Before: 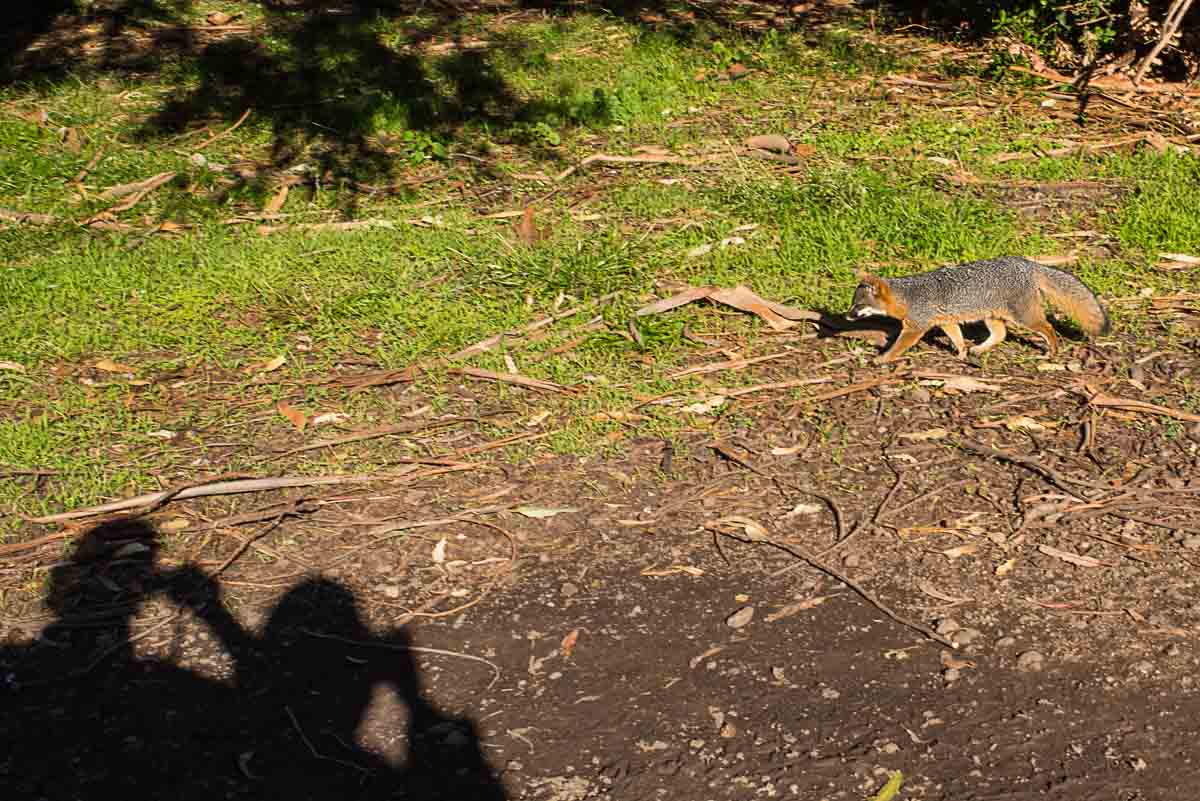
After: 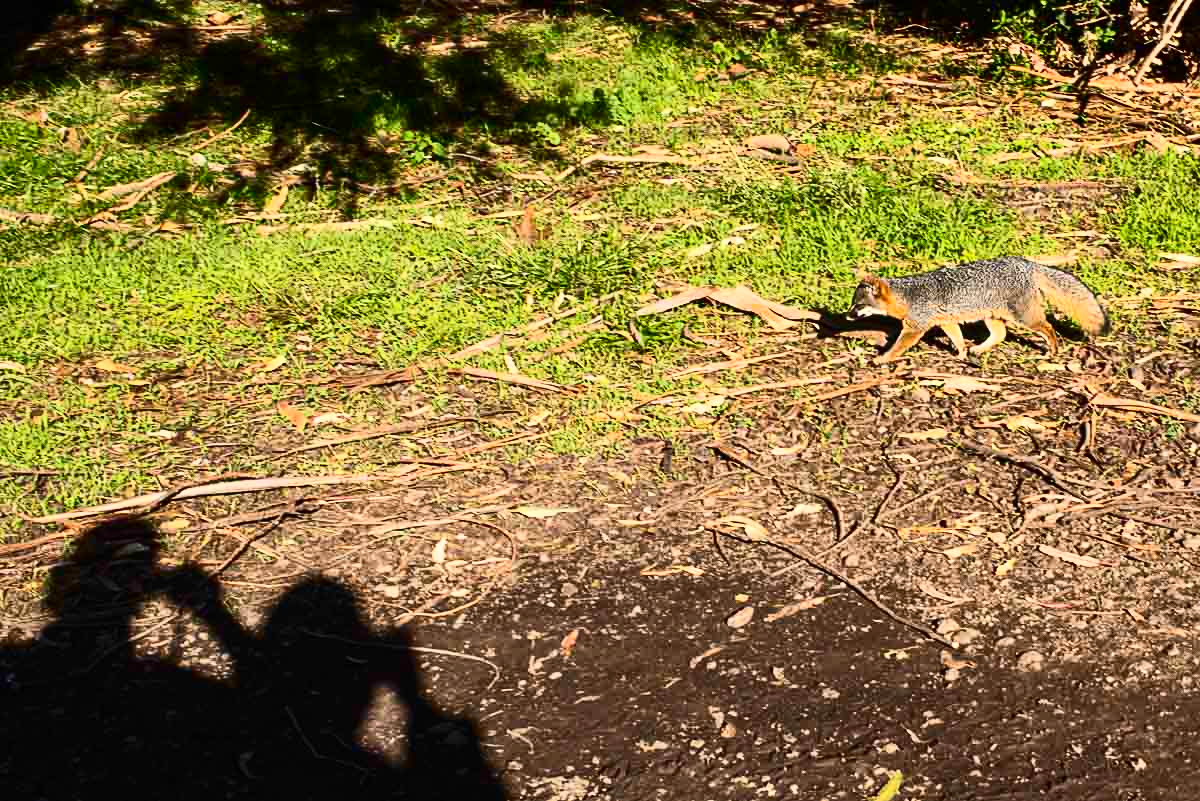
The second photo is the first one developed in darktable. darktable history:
contrast brightness saturation: contrast 0.403, brightness 0.096, saturation 0.207
